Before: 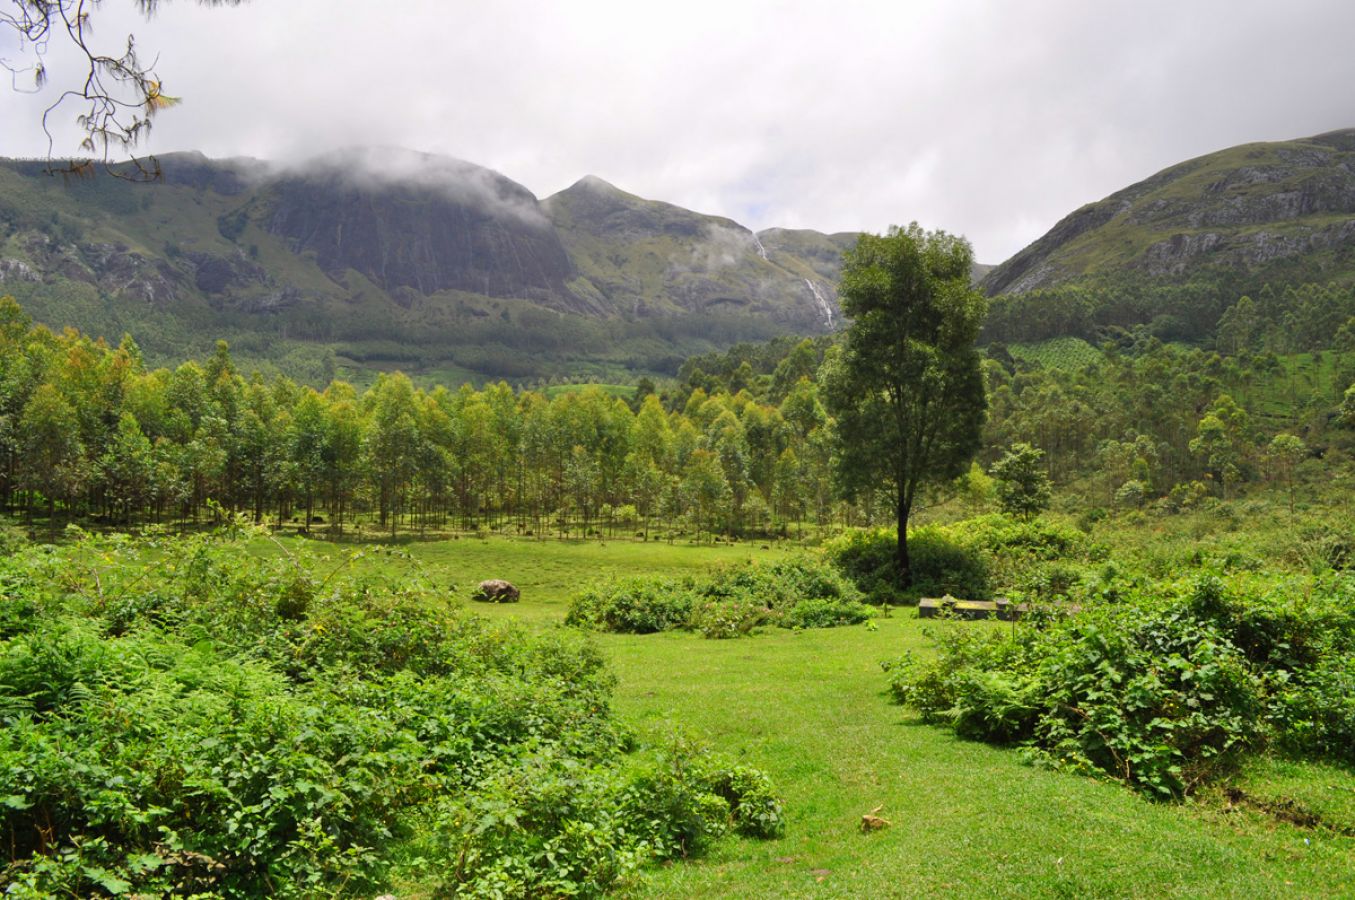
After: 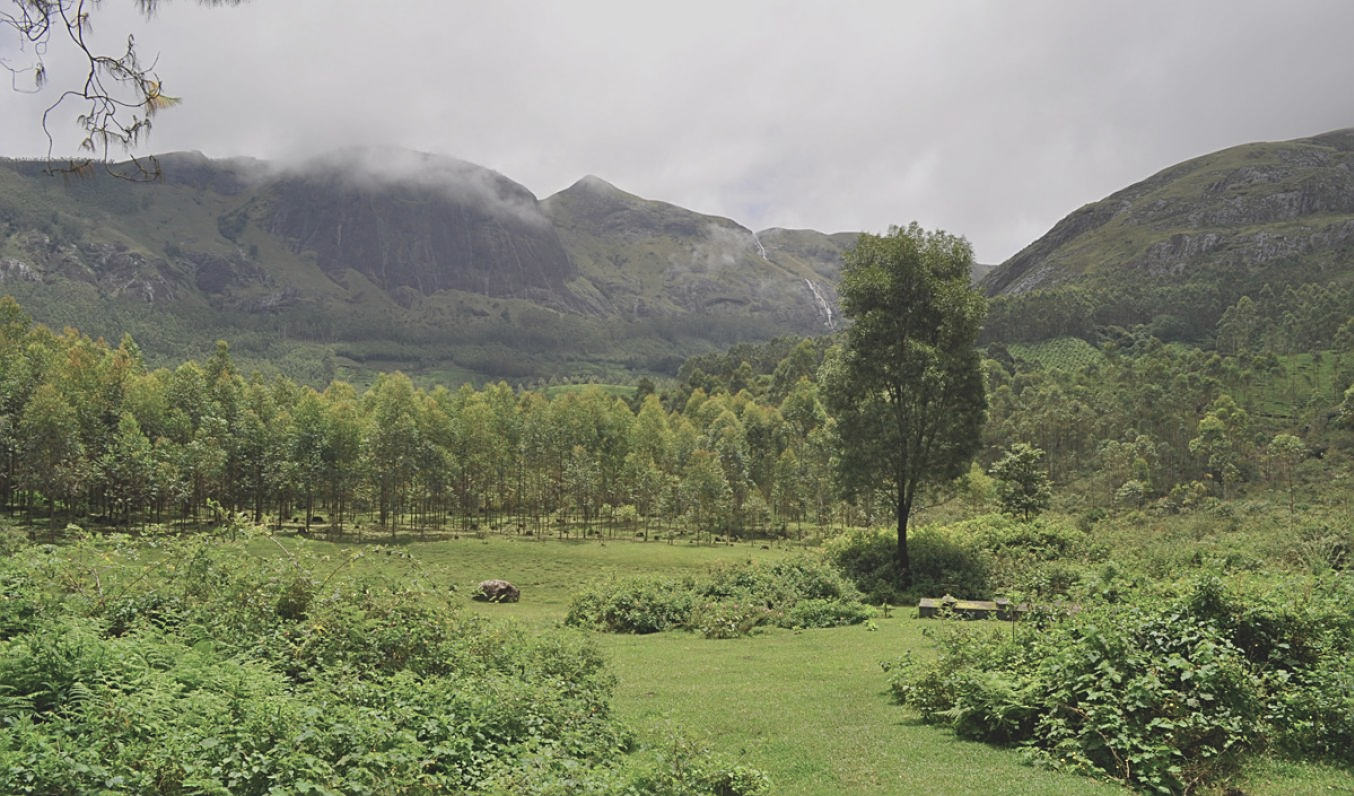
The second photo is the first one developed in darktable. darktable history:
sharpen: on, module defaults
crop and rotate: top 0%, bottom 11.49%
contrast brightness saturation: contrast -0.26, saturation -0.43
